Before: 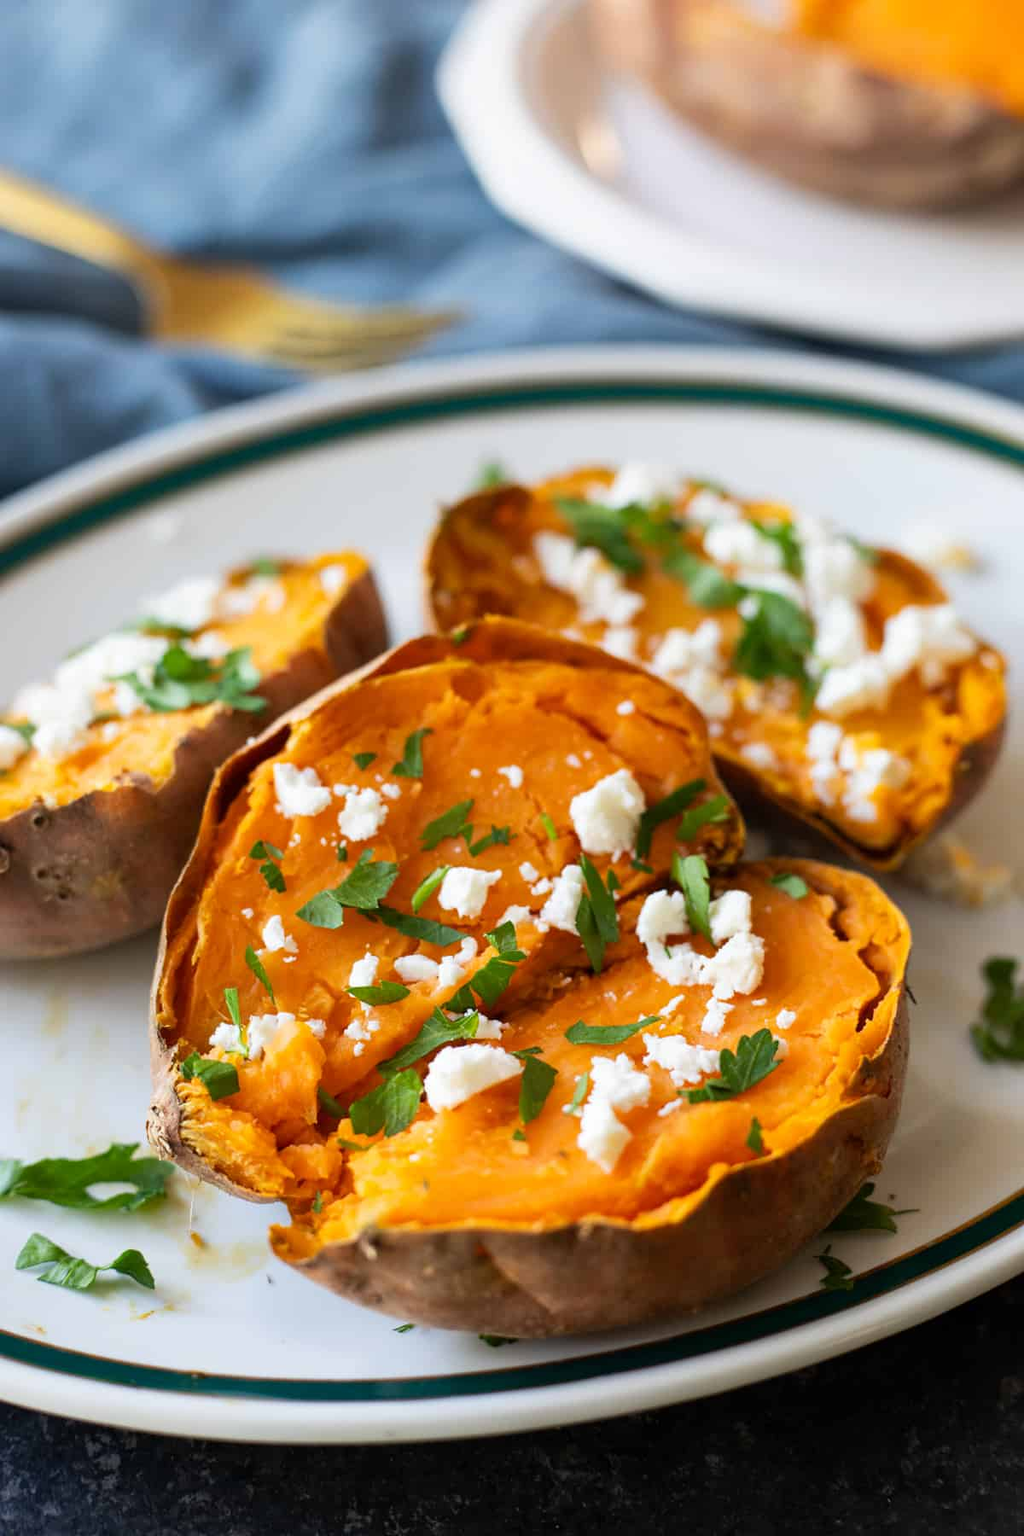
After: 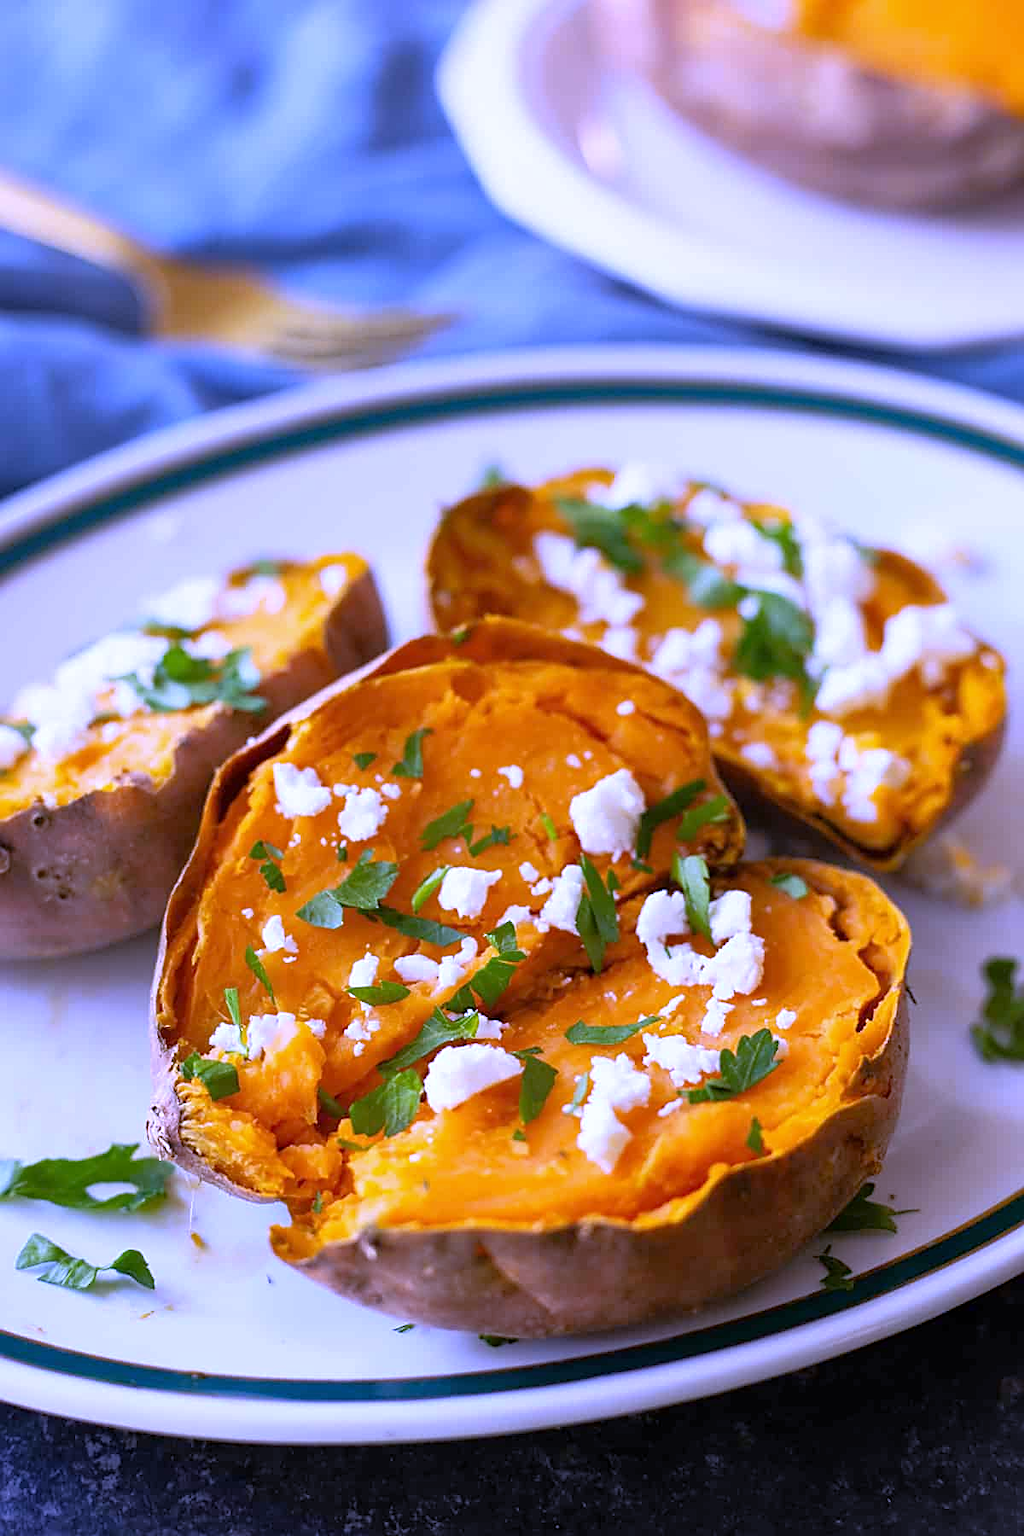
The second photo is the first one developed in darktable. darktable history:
white balance: red 0.98, blue 1.61
sharpen: on, module defaults
rgb curve: curves: ch0 [(0, 0) (0.053, 0.068) (0.122, 0.128) (1, 1)]
